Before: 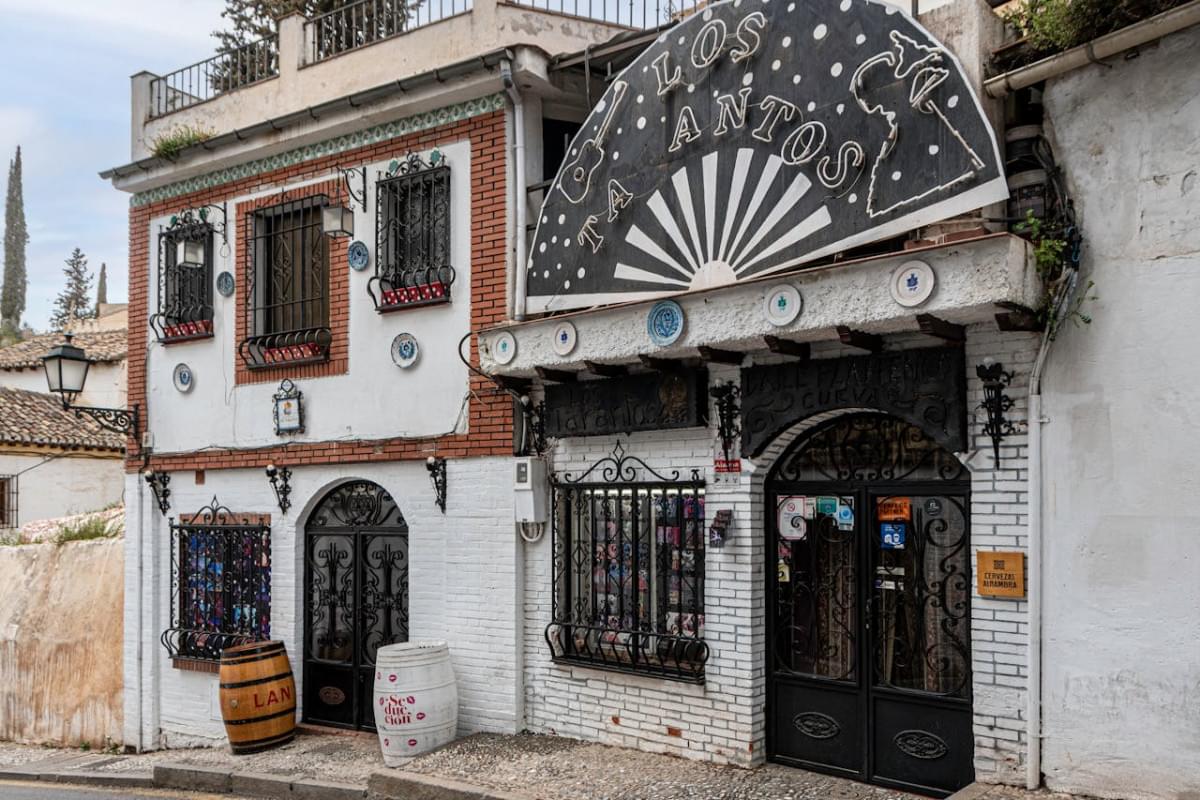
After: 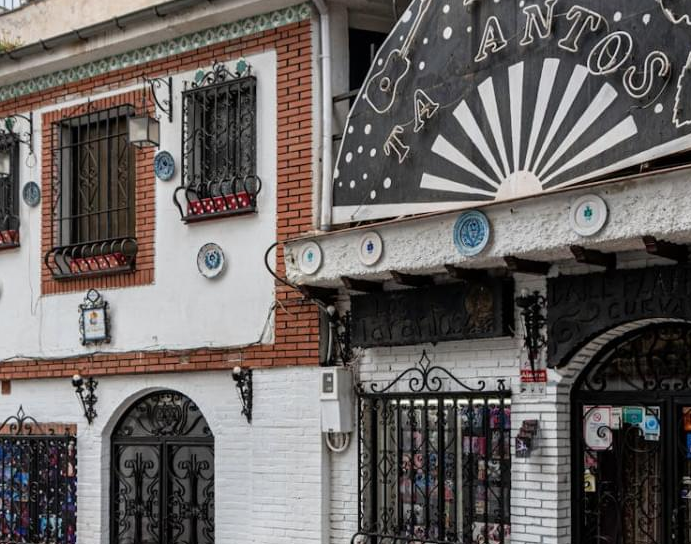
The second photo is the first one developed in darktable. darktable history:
crop: left 16.177%, top 11.314%, right 26.166%, bottom 20.605%
tone equalizer: on, module defaults
